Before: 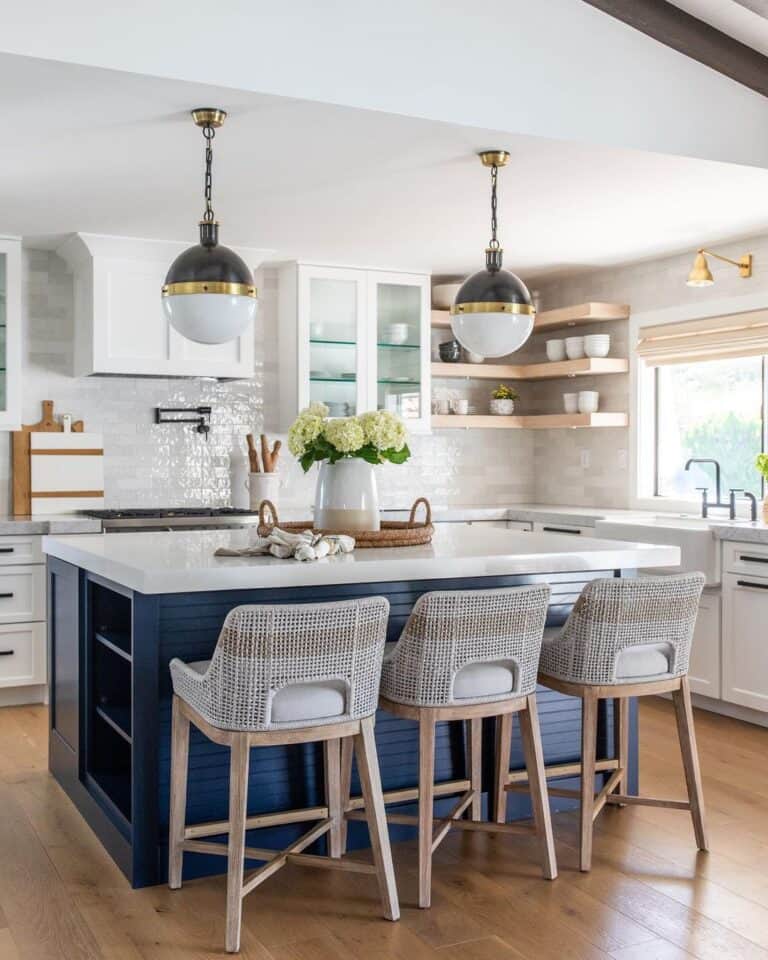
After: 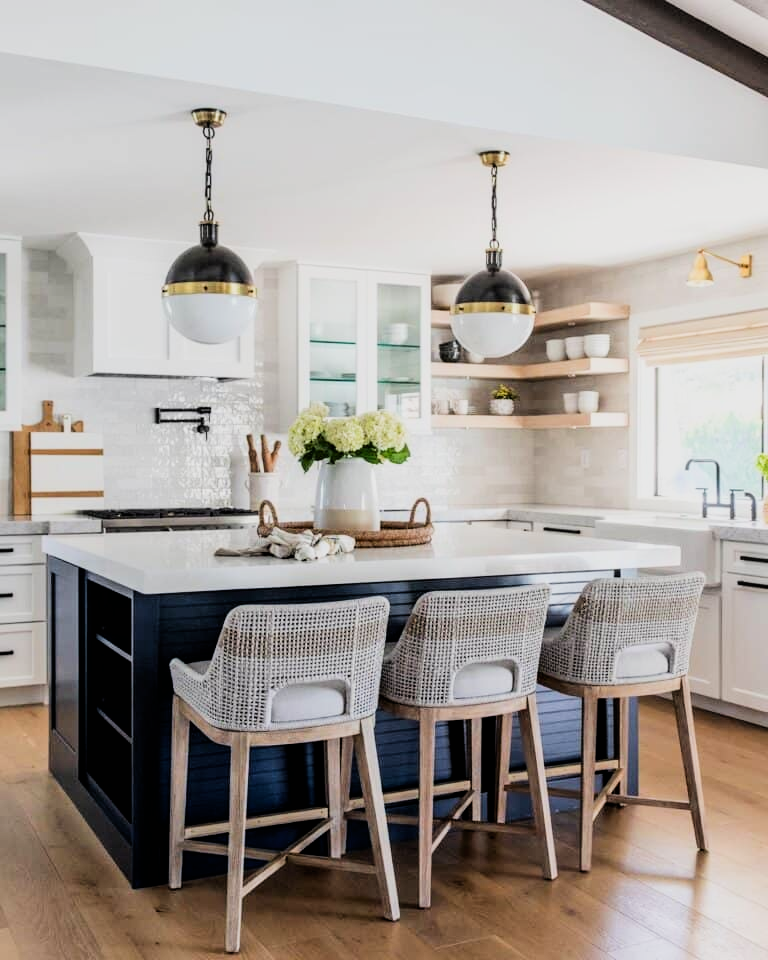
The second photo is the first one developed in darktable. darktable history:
filmic rgb: black relative exposure -5.09 EV, white relative exposure 3.99 EV, threshold 3.02 EV, hardness 2.9, contrast 1.3, highlights saturation mix -31.13%, enable highlight reconstruction true
contrast brightness saturation: contrast 0.099, brightness 0.028, saturation 0.094
